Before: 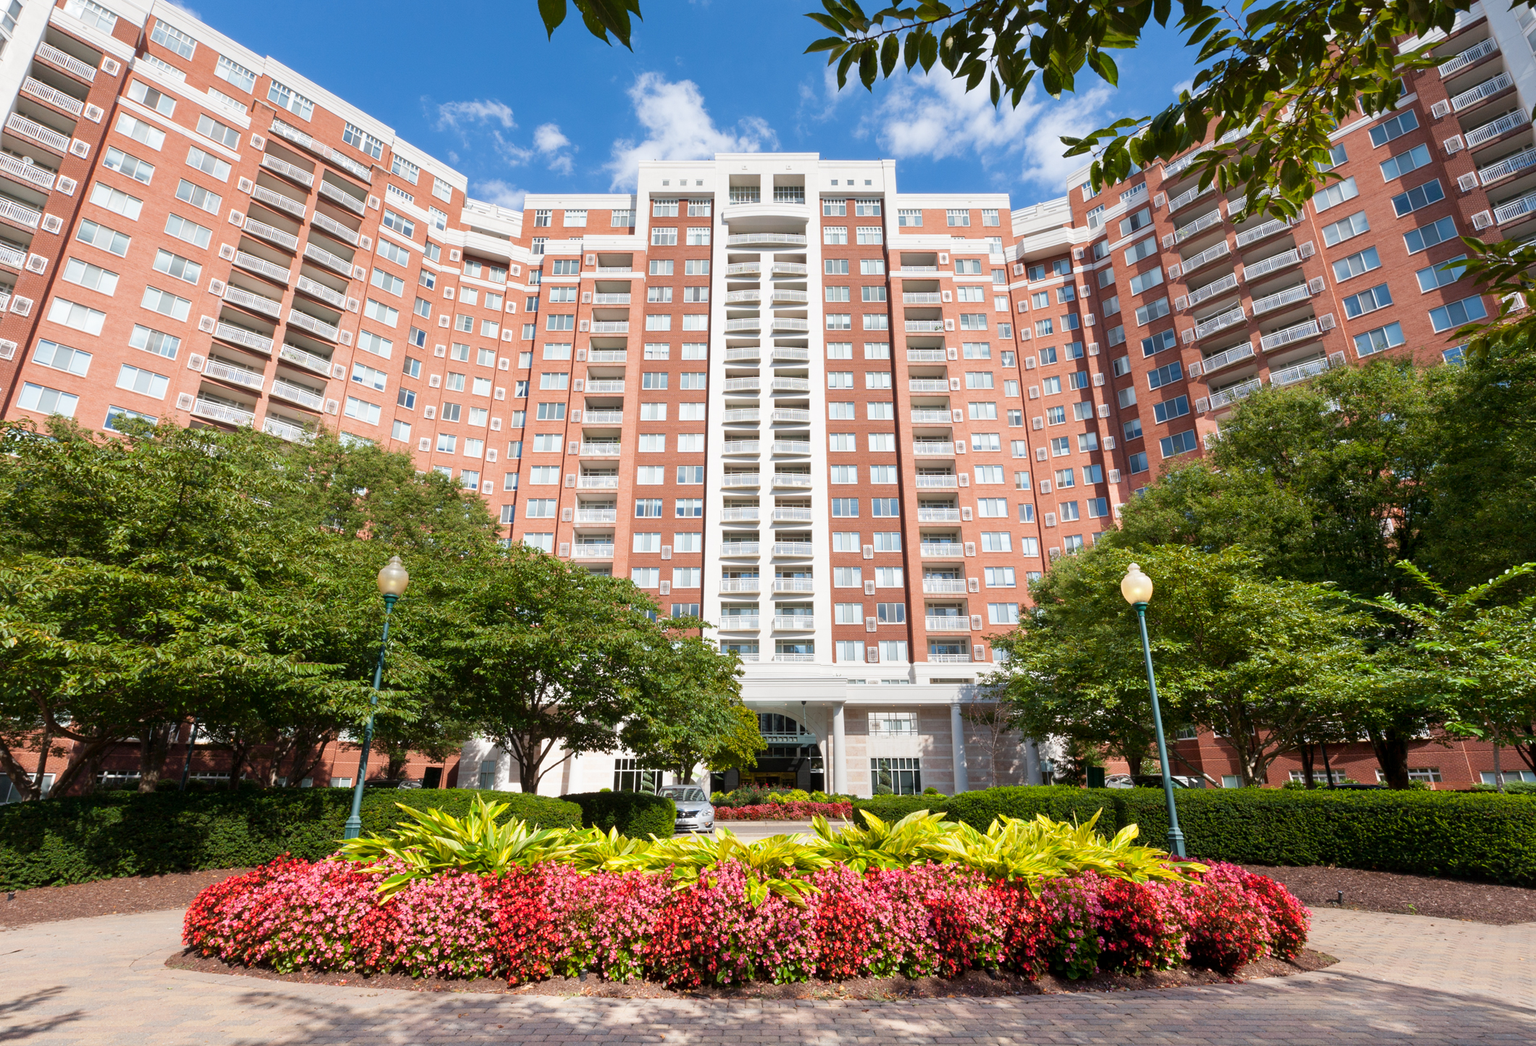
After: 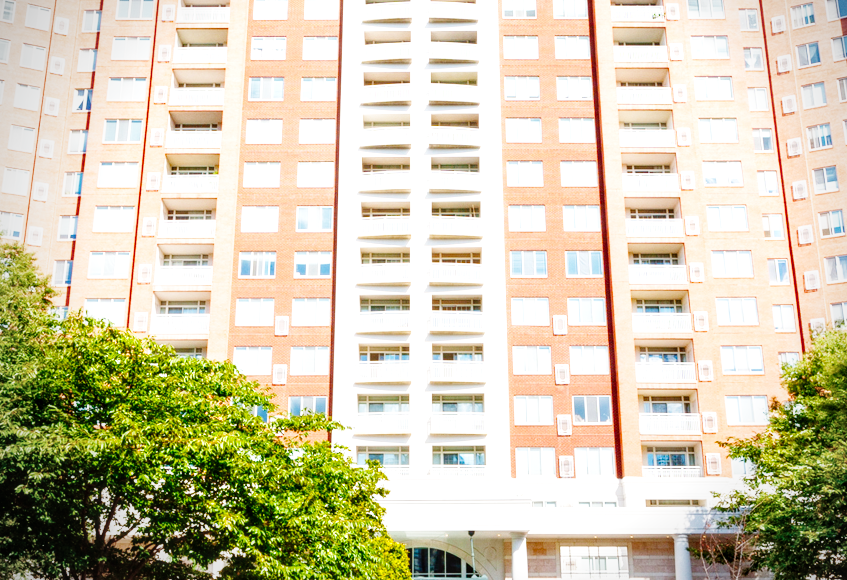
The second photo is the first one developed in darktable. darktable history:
exposure: black level correction 0, exposure 0.398 EV, compensate highlight preservation false
crop: left 30.106%, top 30.311%, right 29.927%, bottom 29.482%
vignetting: center (0.039, -0.097), width/height ratio 1.095, unbound false
local contrast: detail 130%
base curve: curves: ch0 [(0, 0) (0, 0) (0.002, 0.001) (0.008, 0.003) (0.019, 0.011) (0.037, 0.037) (0.064, 0.11) (0.102, 0.232) (0.152, 0.379) (0.216, 0.524) (0.296, 0.665) (0.394, 0.789) (0.512, 0.881) (0.651, 0.945) (0.813, 0.986) (1, 1)], preserve colors none
color balance rgb: perceptual saturation grading › global saturation 20%, perceptual saturation grading › highlights -25.375%, perceptual saturation grading › shadows 49.768%, global vibrance 20%
tone equalizer: on, module defaults
